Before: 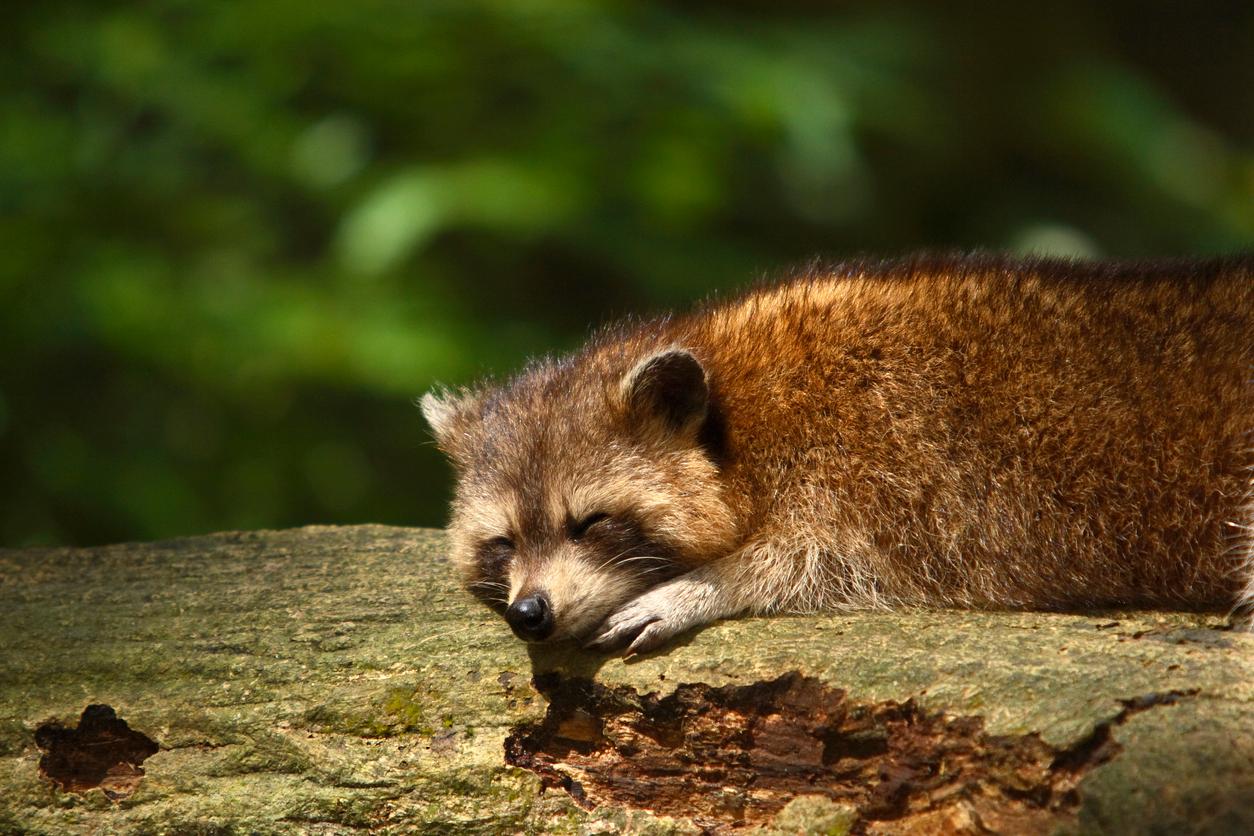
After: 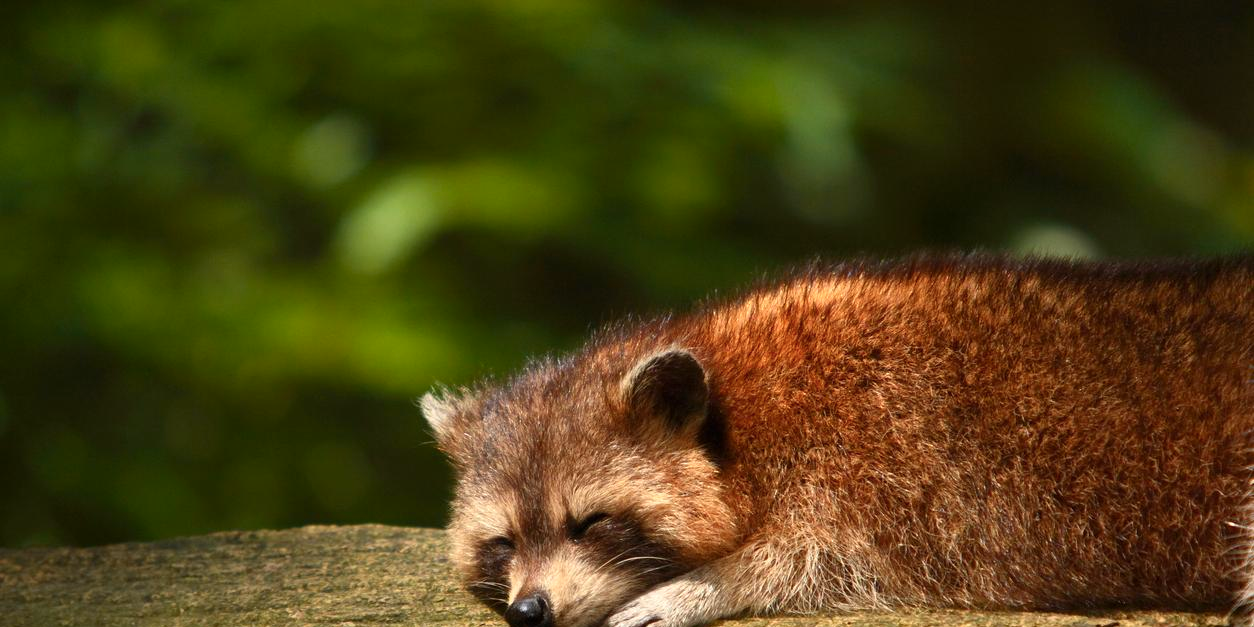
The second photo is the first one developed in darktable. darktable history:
crop: bottom 24.988%
color zones: curves: ch1 [(0.235, 0.558) (0.75, 0.5)]; ch2 [(0.25, 0.462) (0.749, 0.457)]
